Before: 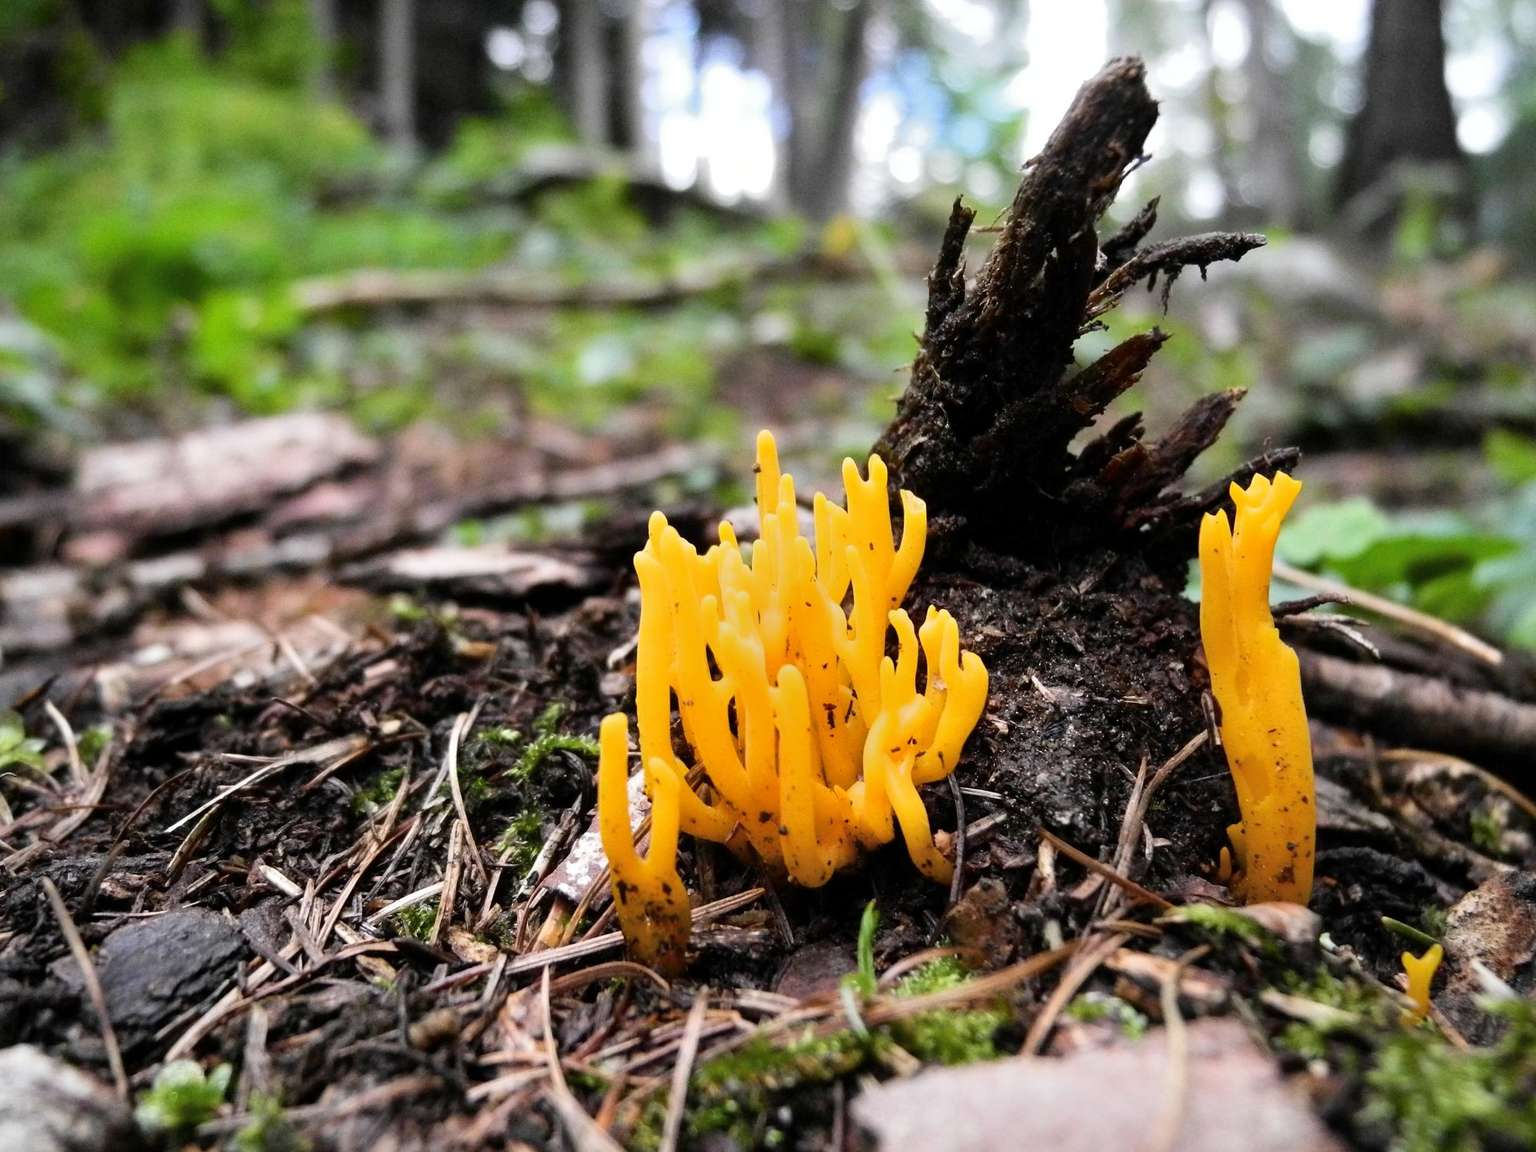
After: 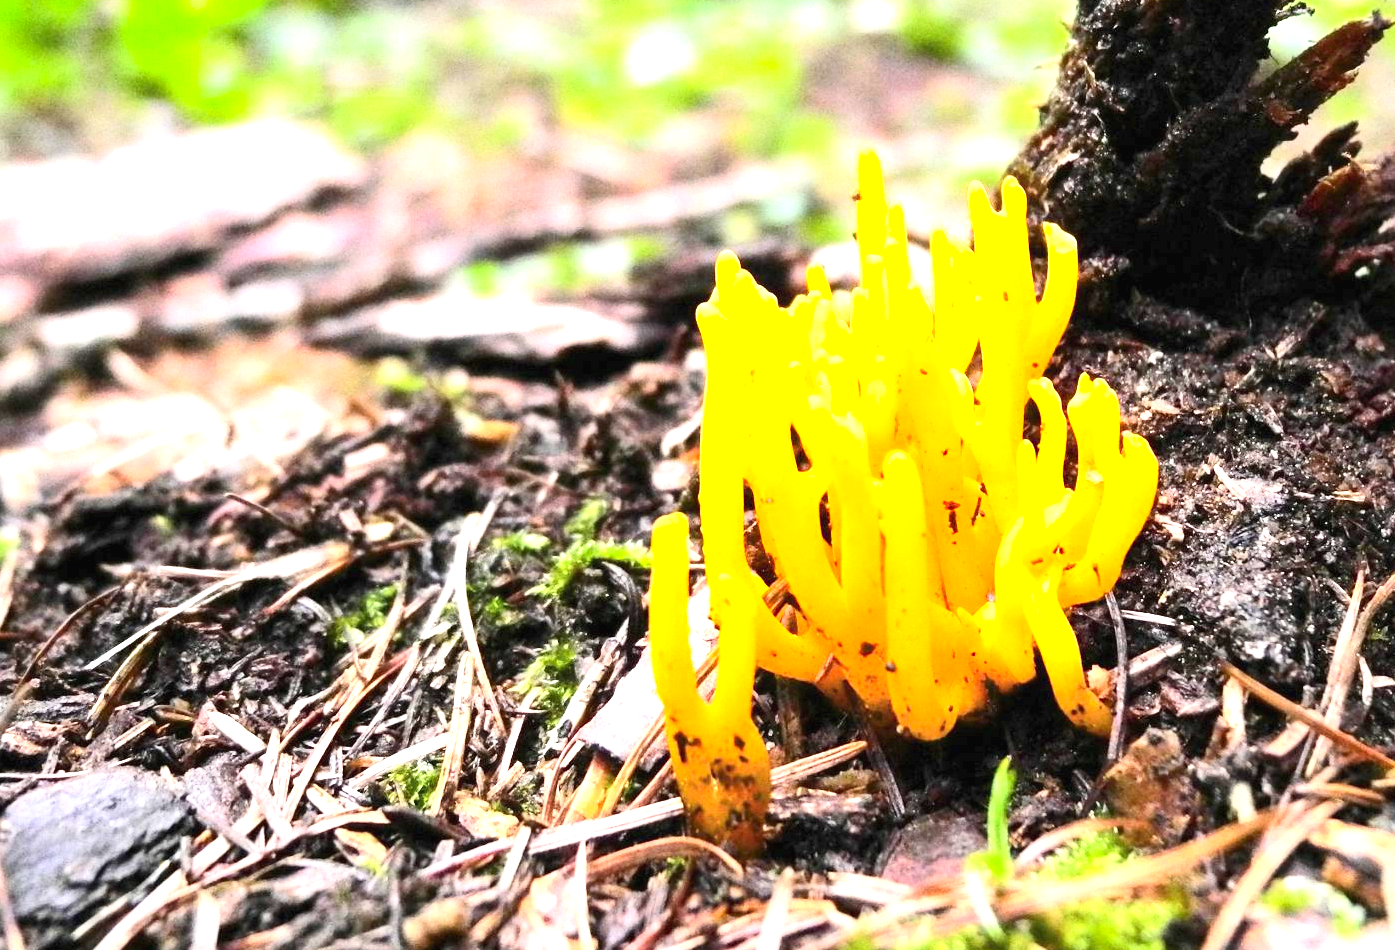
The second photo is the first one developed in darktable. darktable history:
crop: left 6.479%, top 27.699%, right 23.755%, bottom 8.925%
contrast brightness saturation: contrast 0.204, brightness 0.169, saturation 0.23
exposure: black level correction 0, exposure 1.709 EV, compensate highlight preservation false
